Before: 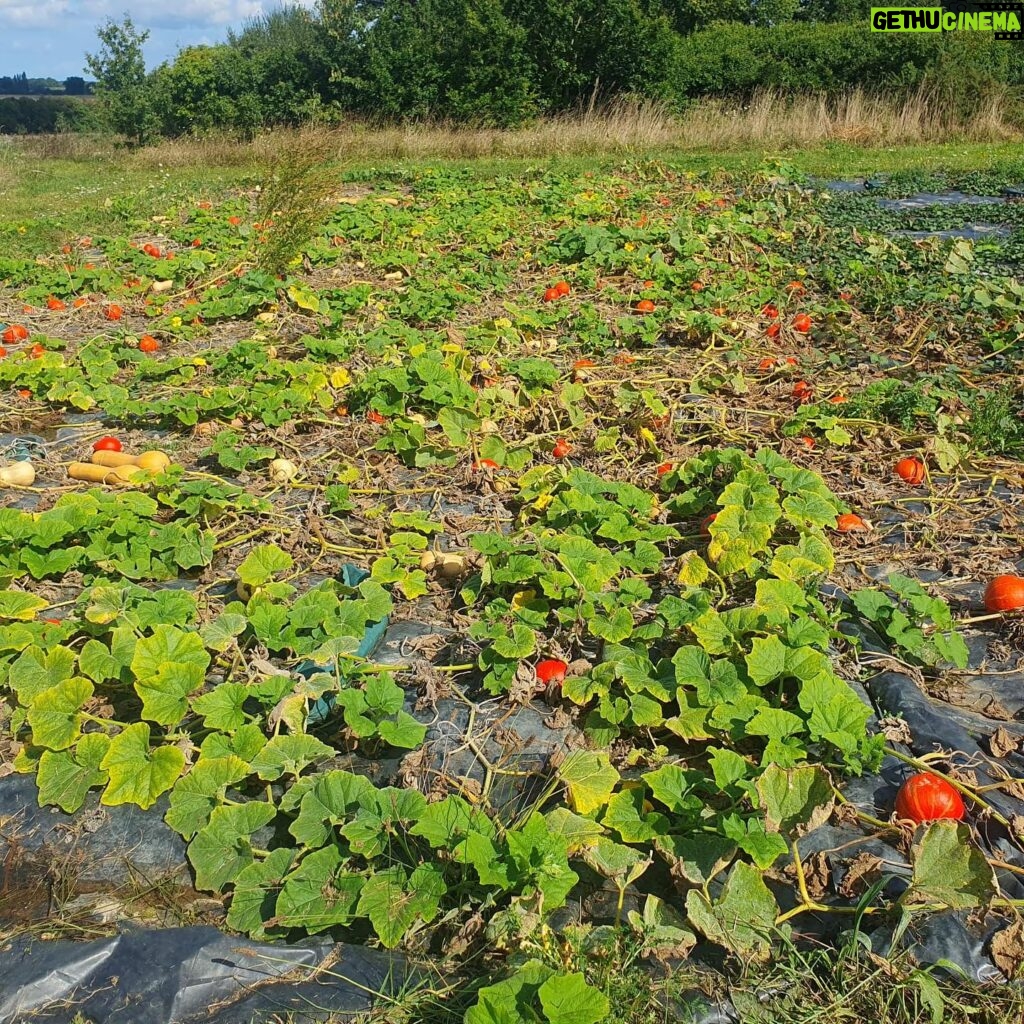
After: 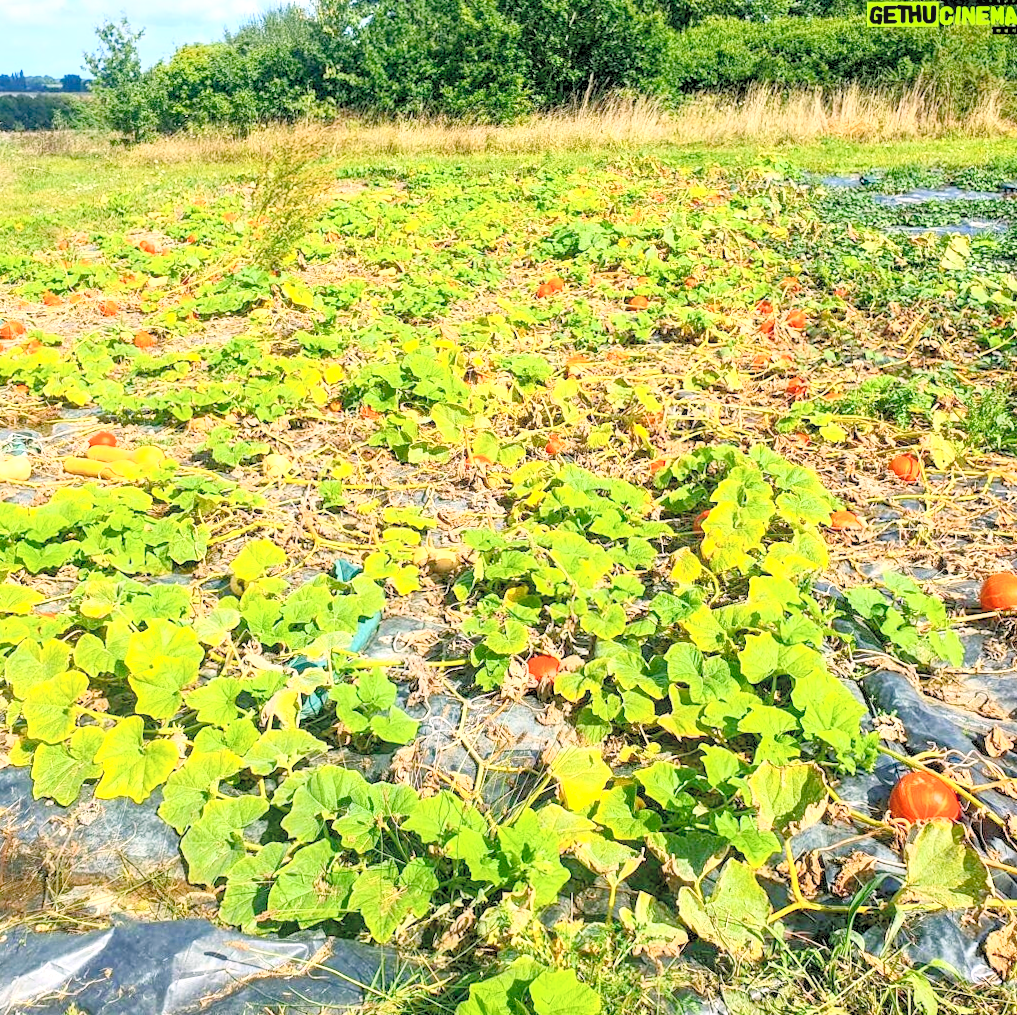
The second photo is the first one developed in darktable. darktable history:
color balance rgb: shadows lift › chroma 2%, shadows lift › hue 217.2°, power › chroma 0.25%, power › hue 60°, highlights gain › chroma 1.5%, highlights gain › hue 309.6°, global offset › luminance -0.5%, perceptual saturation grading › global saturation 15%, global vibrance 20%
rotate and perspective: rotation 0.192°, lens shift (horizontal) -0.015, crop left 0.005, crop right 0.996, crop top 0.006, crop bottom 0.99
levels: levels [0.072, 0.414, 0.976]
contrast brightness saturation: contrast 0.39, brightness 0.53
local contrast: detail 130%
